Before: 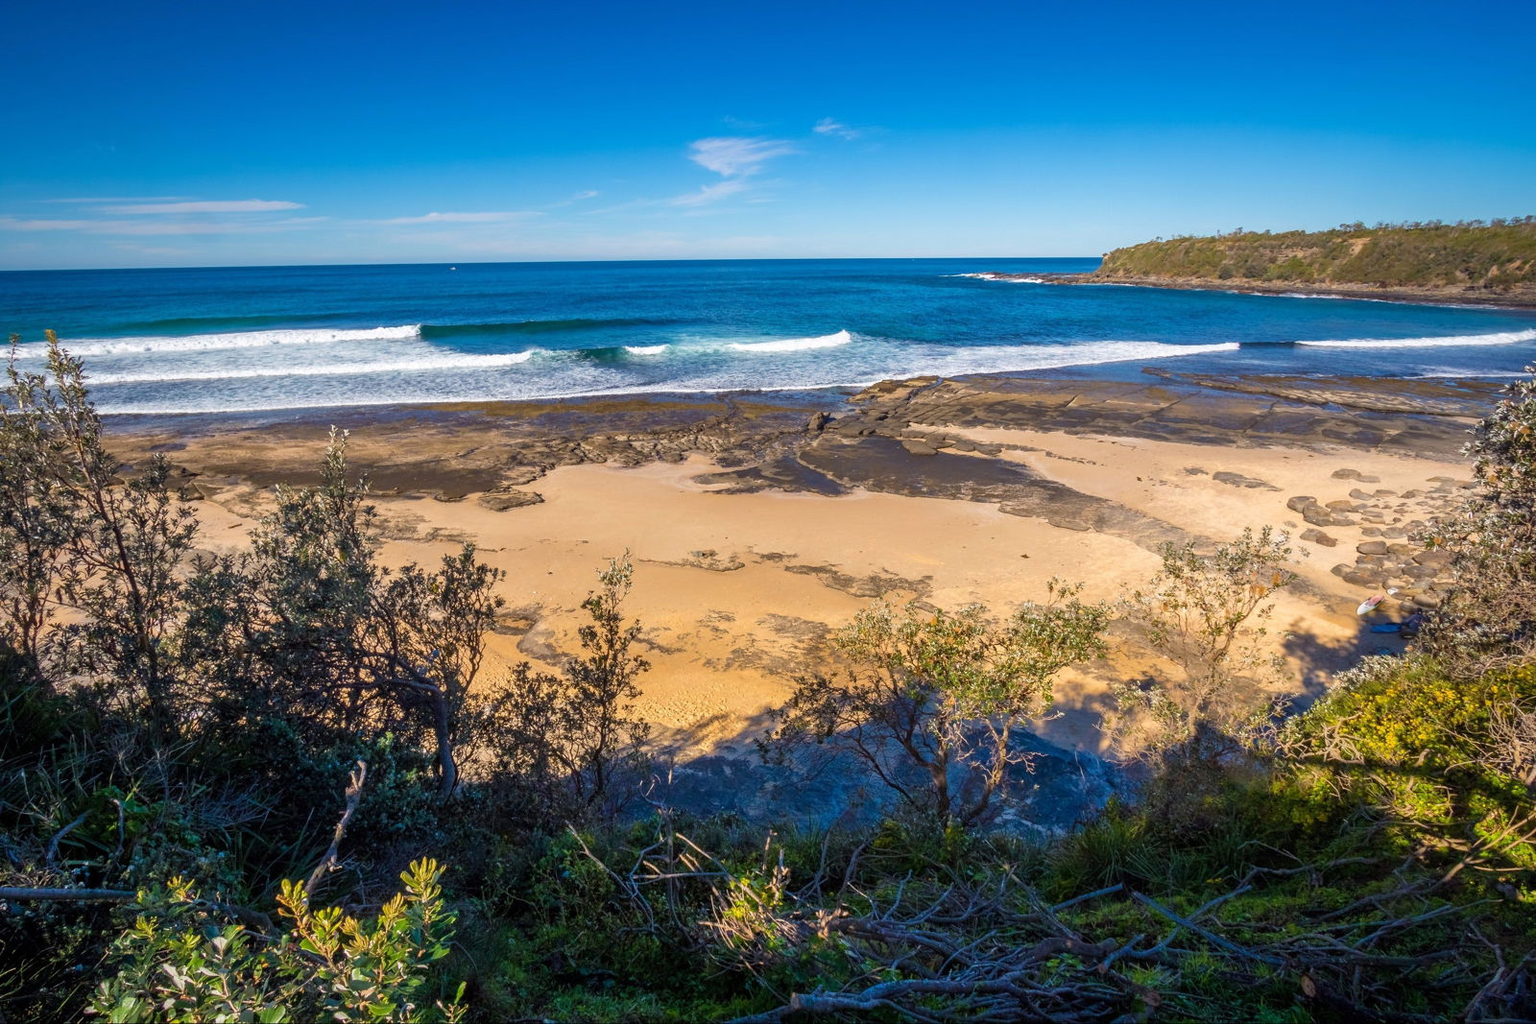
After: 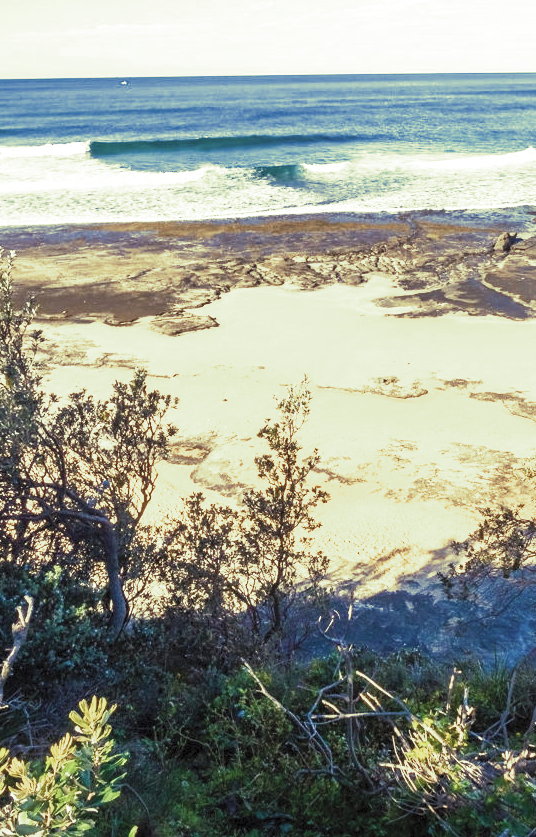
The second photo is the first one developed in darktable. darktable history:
contrast brightness saturation: contrast 0.39, brightness 0.53
crop and rotate: left 21.77%, top 18.528%, right 44.676%, bottom 2.997%
split-toning: shadows › hue 290.82°, shadows › saturation 0.34, highlights › saturation 0.38, balance 0, compress 50%
